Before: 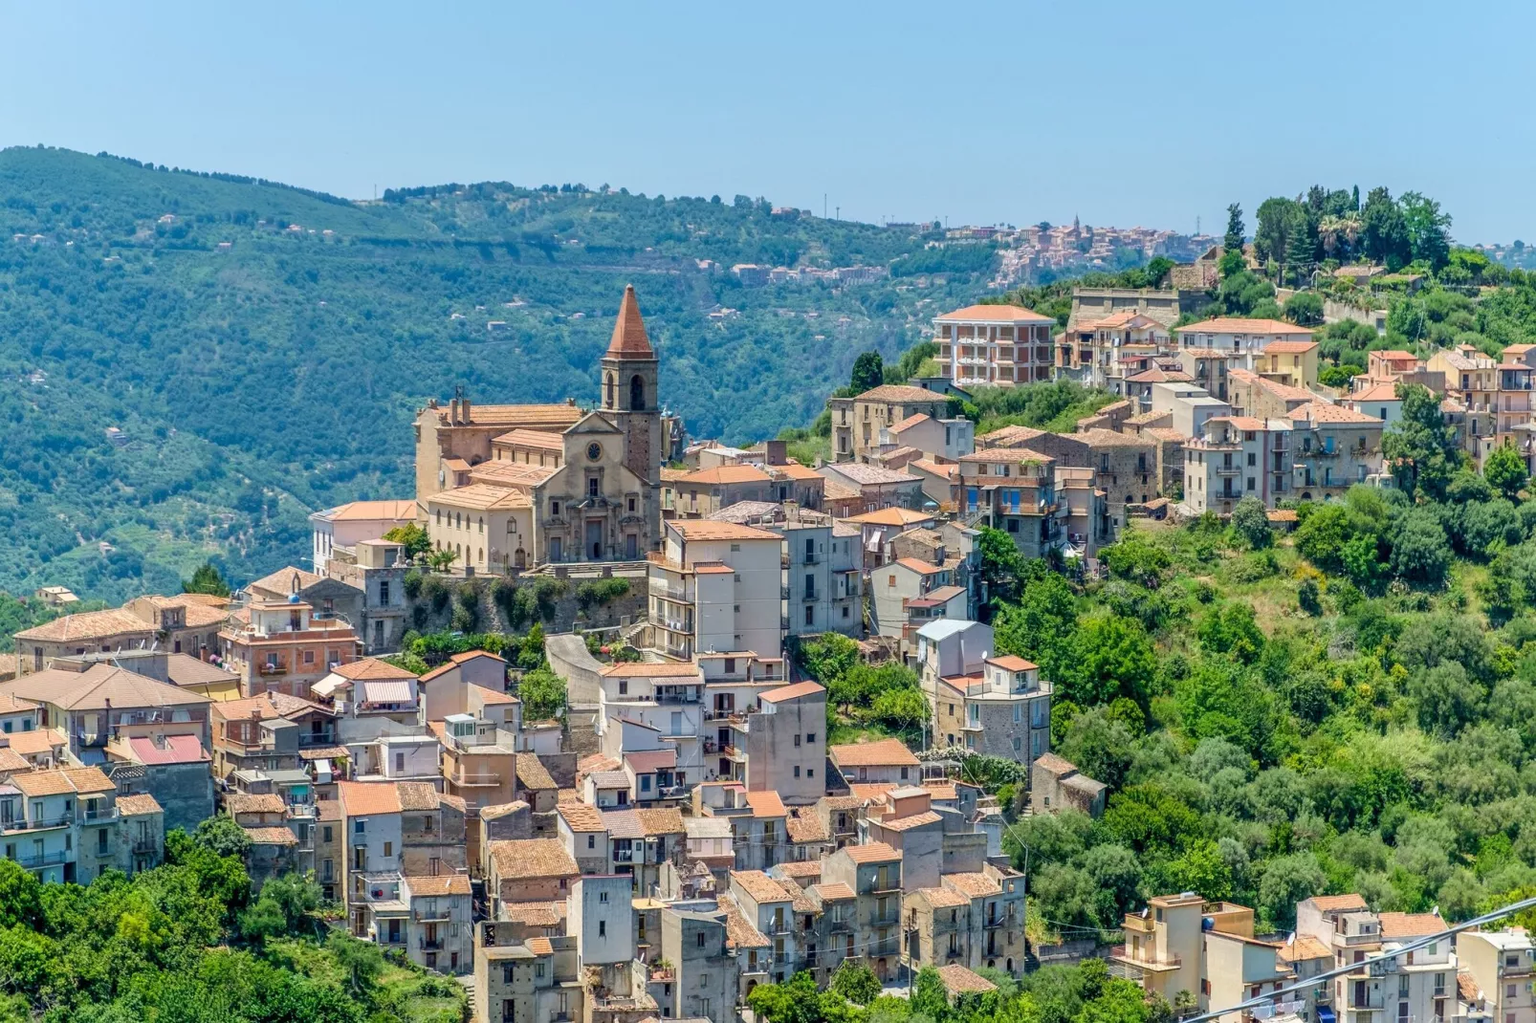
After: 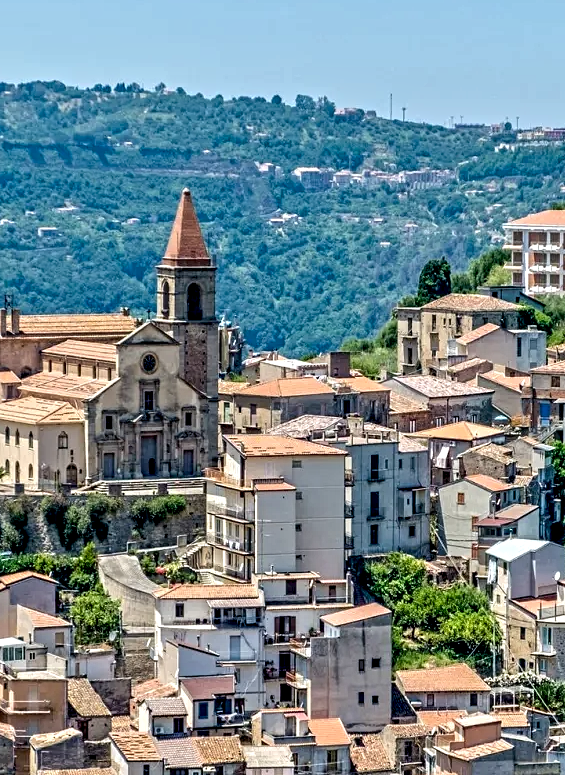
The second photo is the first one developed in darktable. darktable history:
exposure: black level correction 0.009, exposure 0.014 EV, compensate highlight preservation false
crop and rotate: left 29.476%, top 10.214%, right 35.32%, bottom 17.333%
contrast equalizer: octaves 7, y [[0.5, 0.542, 0.583, 0.625, 0.667, 0.708], [0.5 ×6], [0.5 ×6], [0 ×6], [0 ×6]]
